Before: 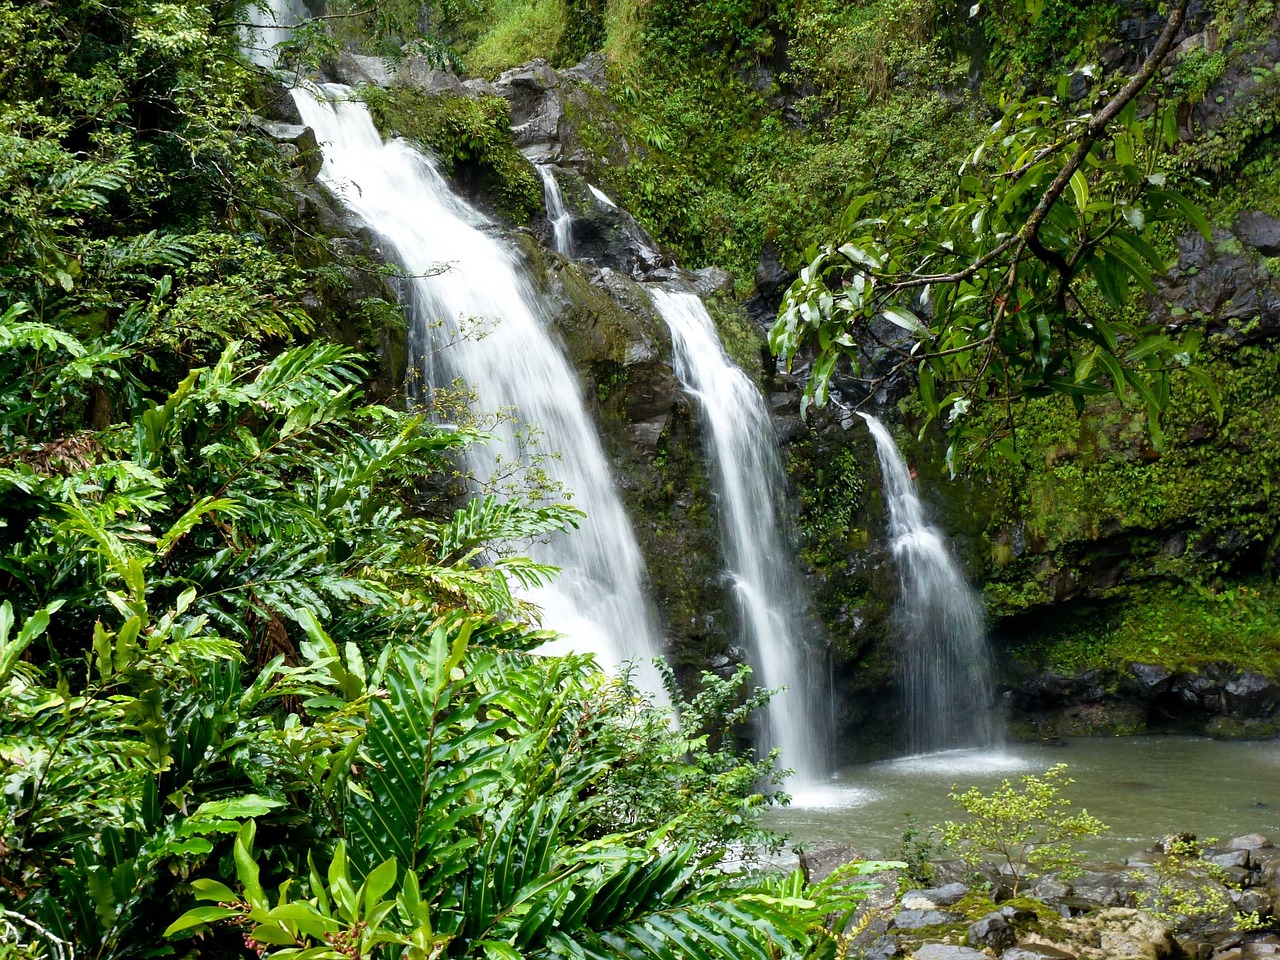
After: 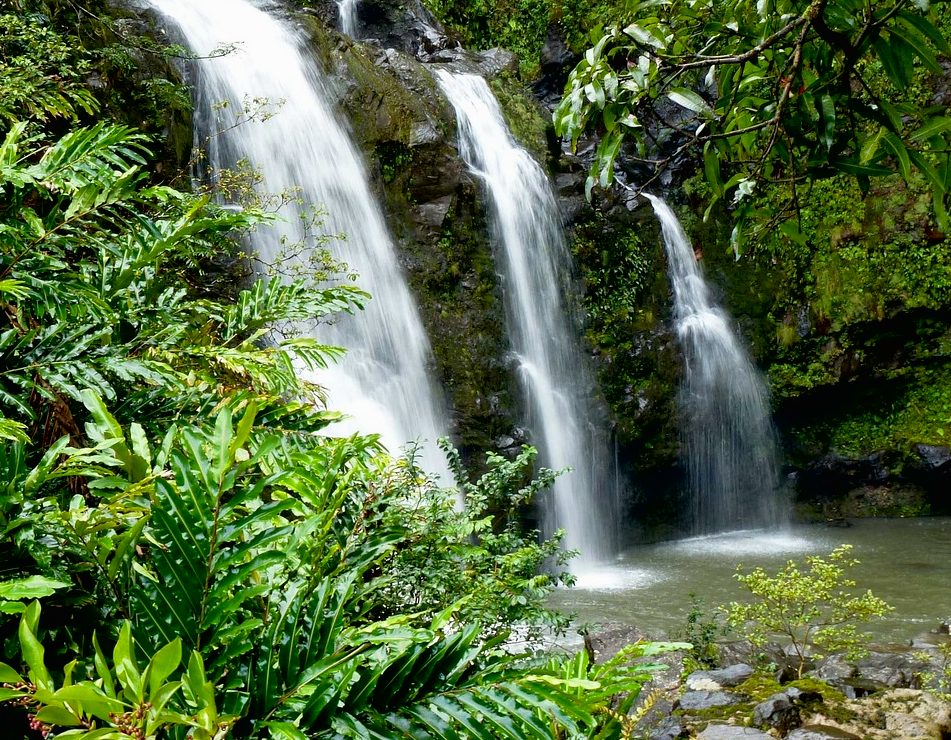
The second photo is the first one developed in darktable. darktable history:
contrast brightness saturation: contrast -0.021, brightness -0.013, saturation 0.026
exposure: black level correction 0.009, compensate highlight preservation false
crop: left 16.87%, top 22.894%, right 8.814%
